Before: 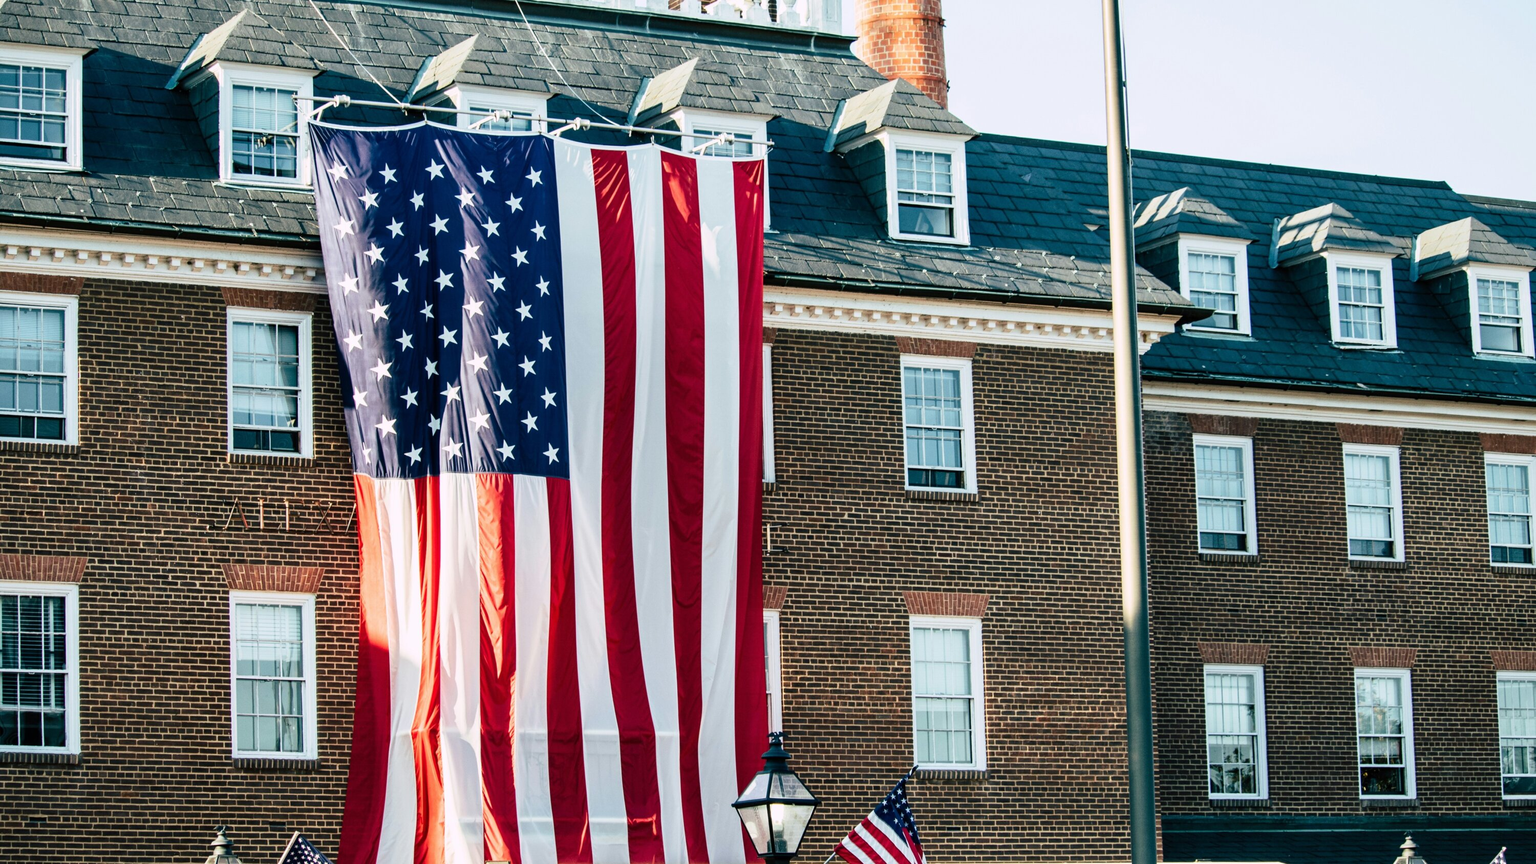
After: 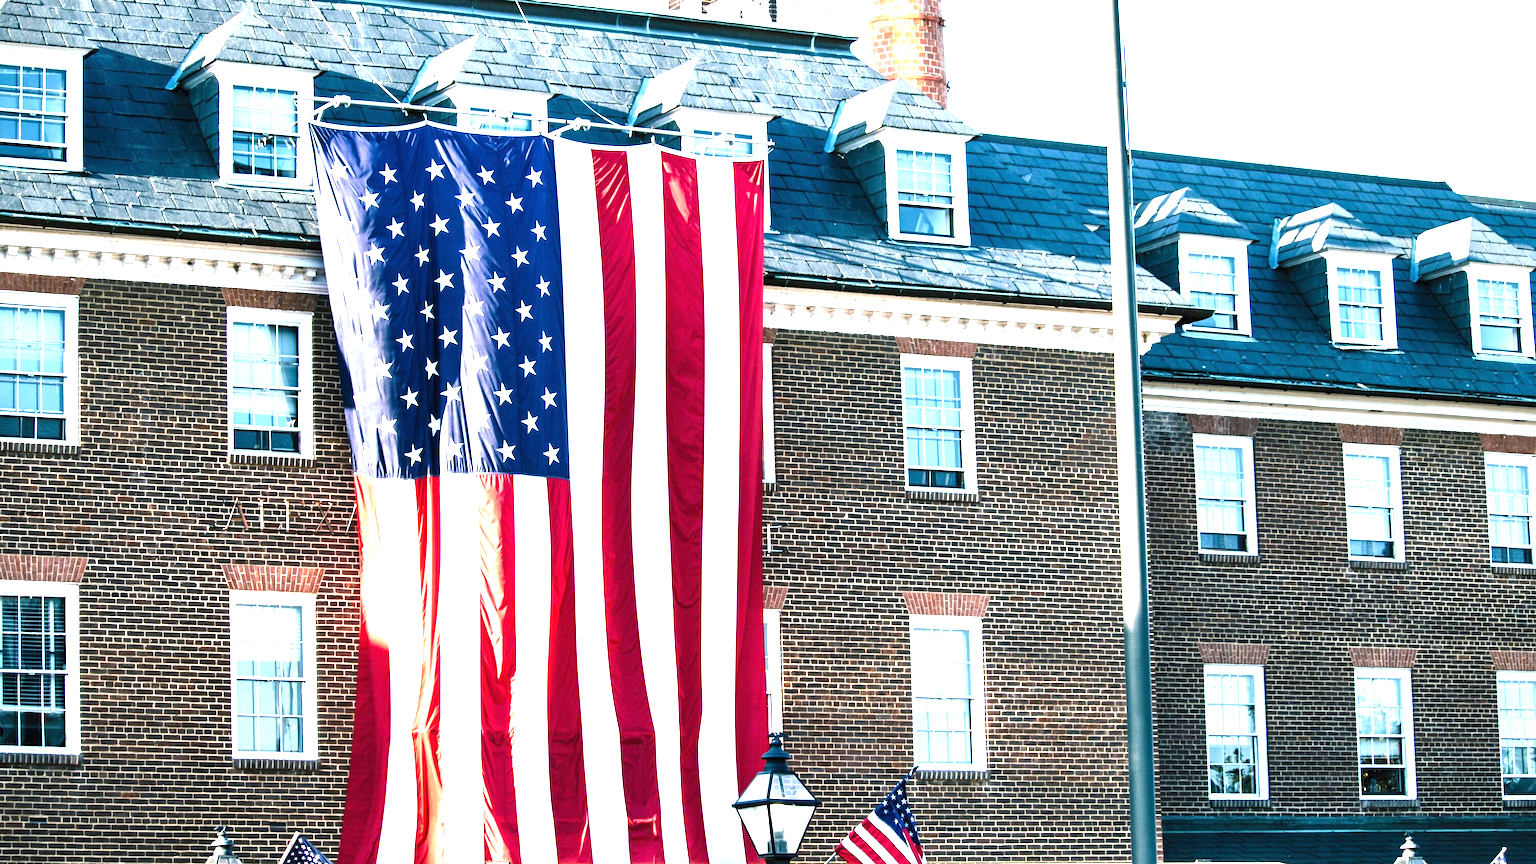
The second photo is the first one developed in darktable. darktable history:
exposure: black level correction 0, exposure 1.5 EV, compensate exposure bias true, compensate highlight preservation false
white balance: red 0.926, green 1.003, blue 1.133
